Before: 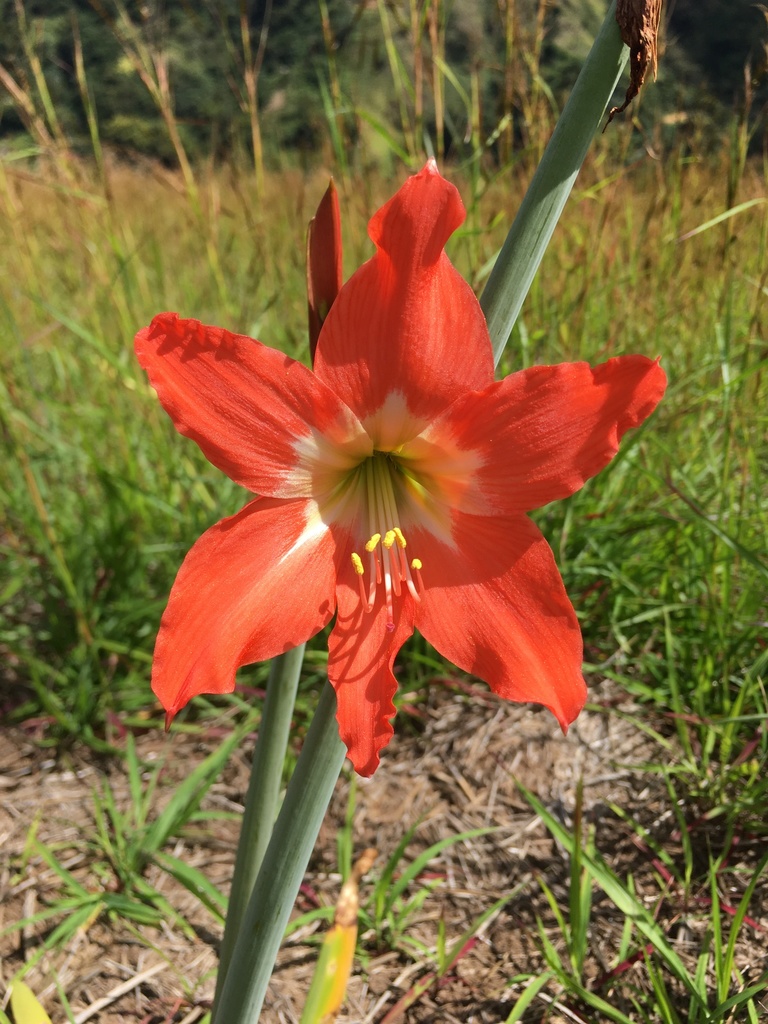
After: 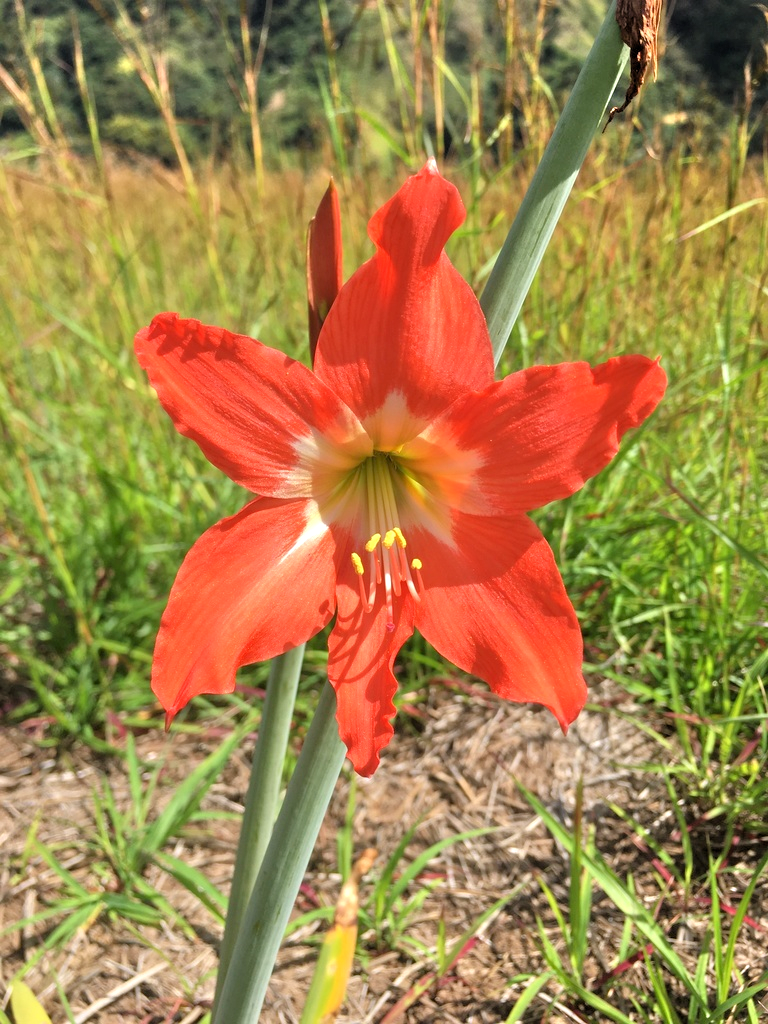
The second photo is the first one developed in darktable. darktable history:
tone equalizer: -7 EV 0.15 EV, -6 EV 0.6 EV, -5 EV 1.15 EV, -4 EV 1.33 EV, -3 EV 1.15 EV, -2 EV 0.6 EV, -1 EV 0.15 EV, mask exposure compensation -0.5 EV
levels: levels [0.031, 0.5, 0.969]
